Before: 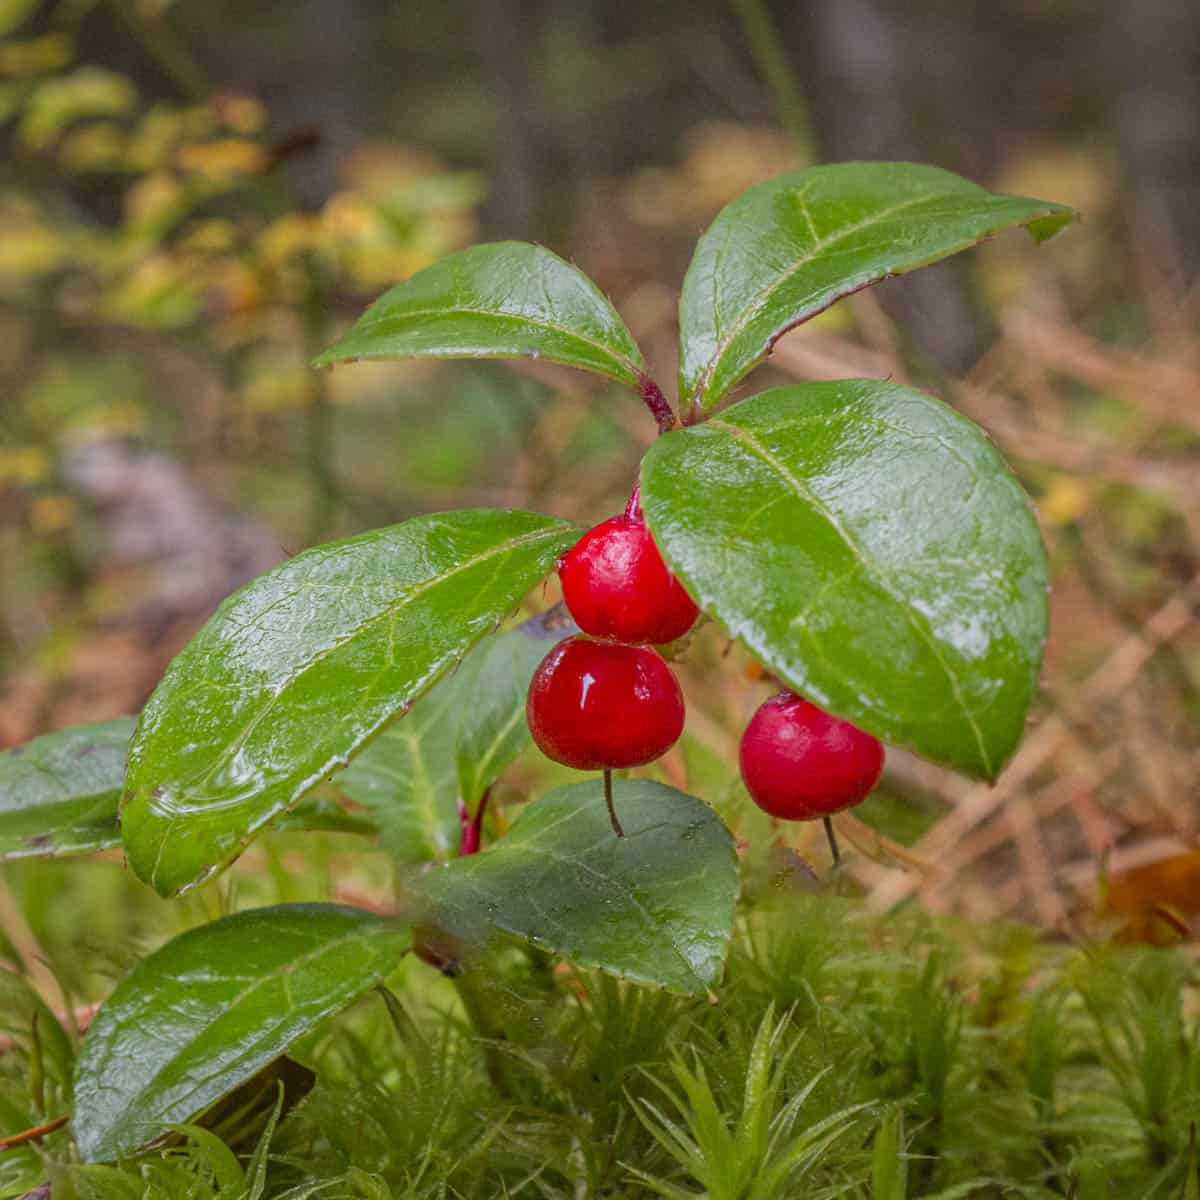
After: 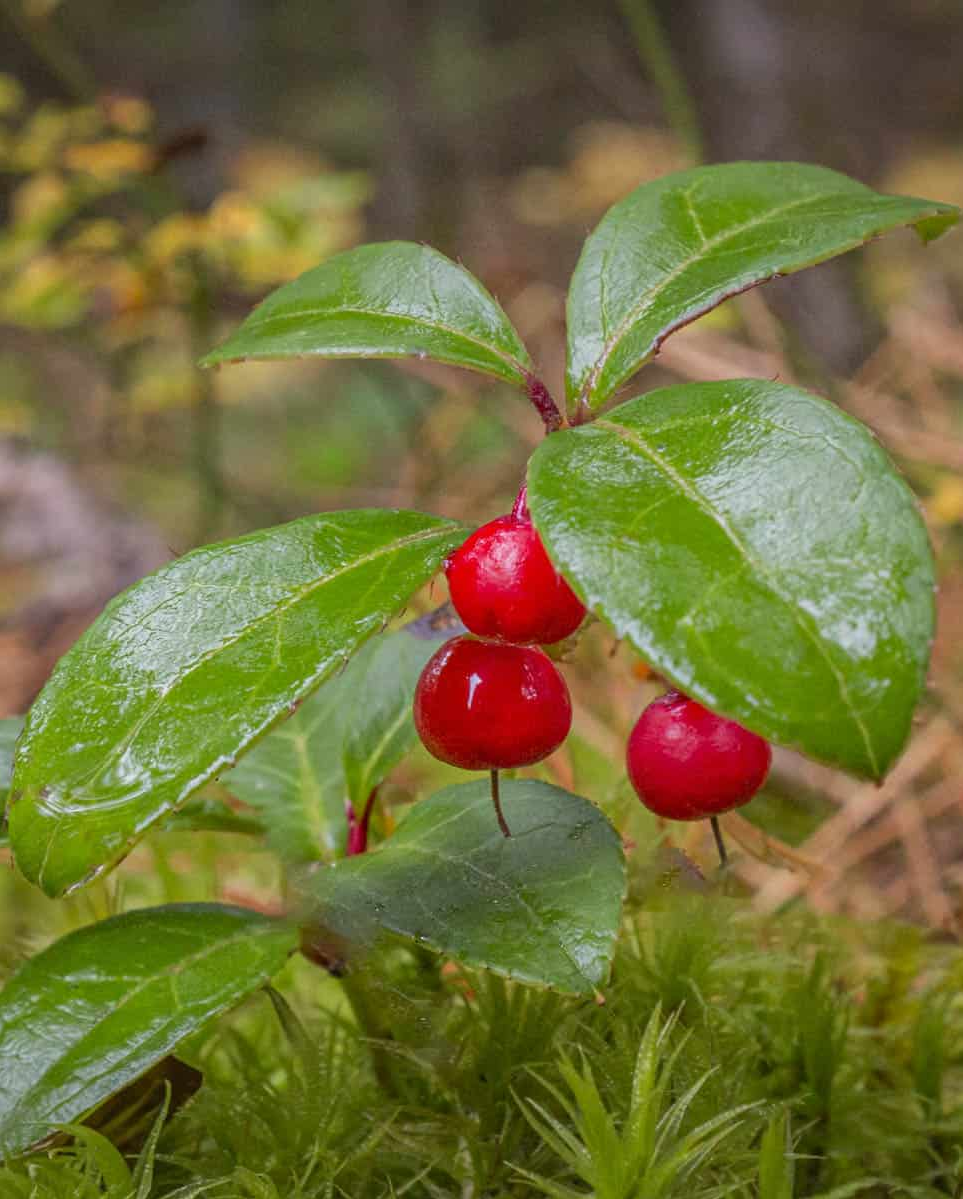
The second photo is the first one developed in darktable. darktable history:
crop and rotate: left 9.497%, right 10.245%
